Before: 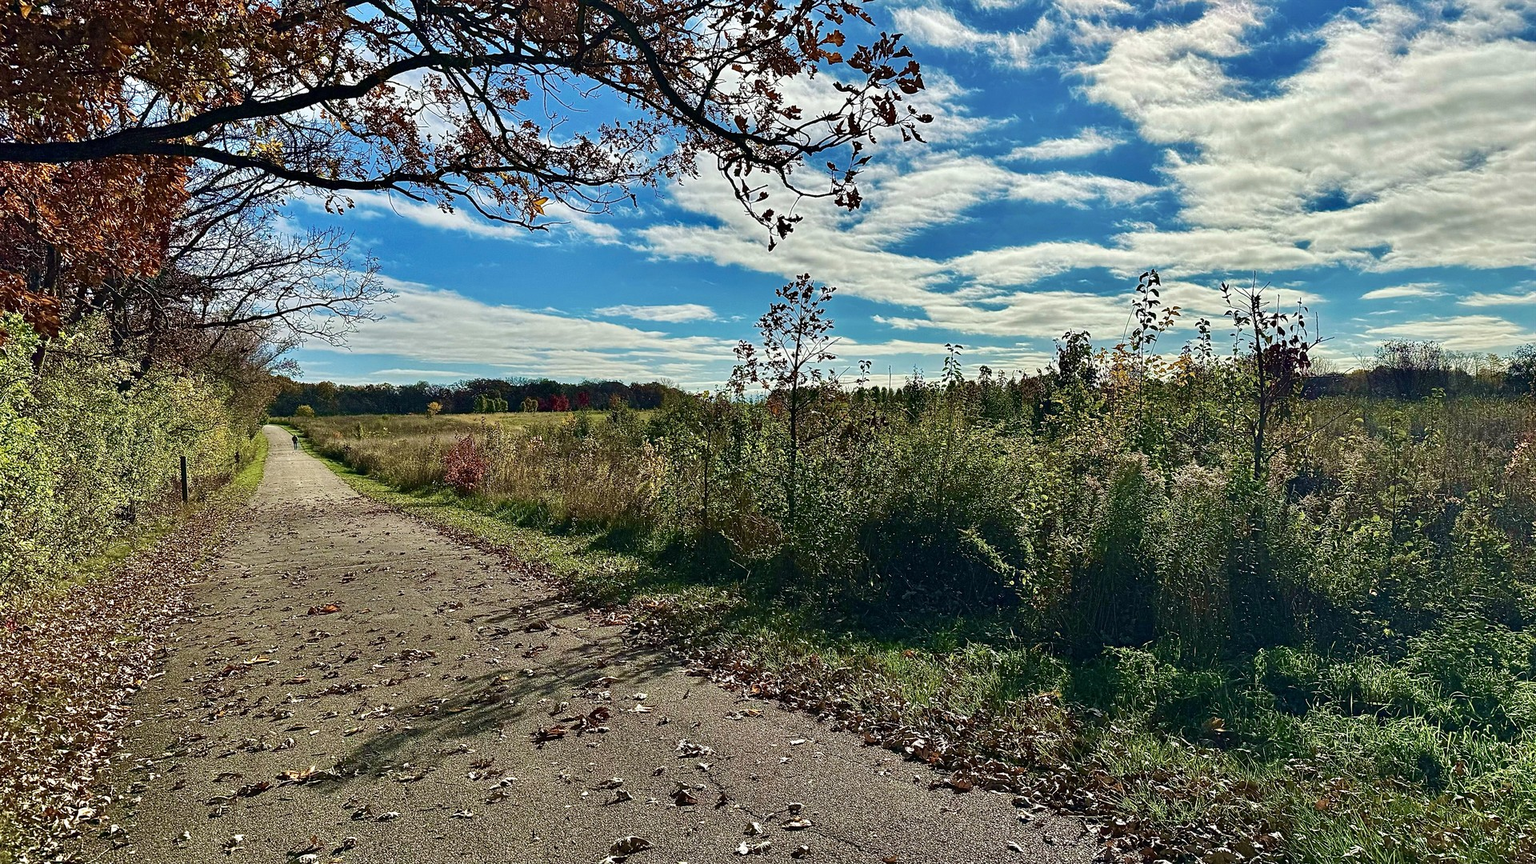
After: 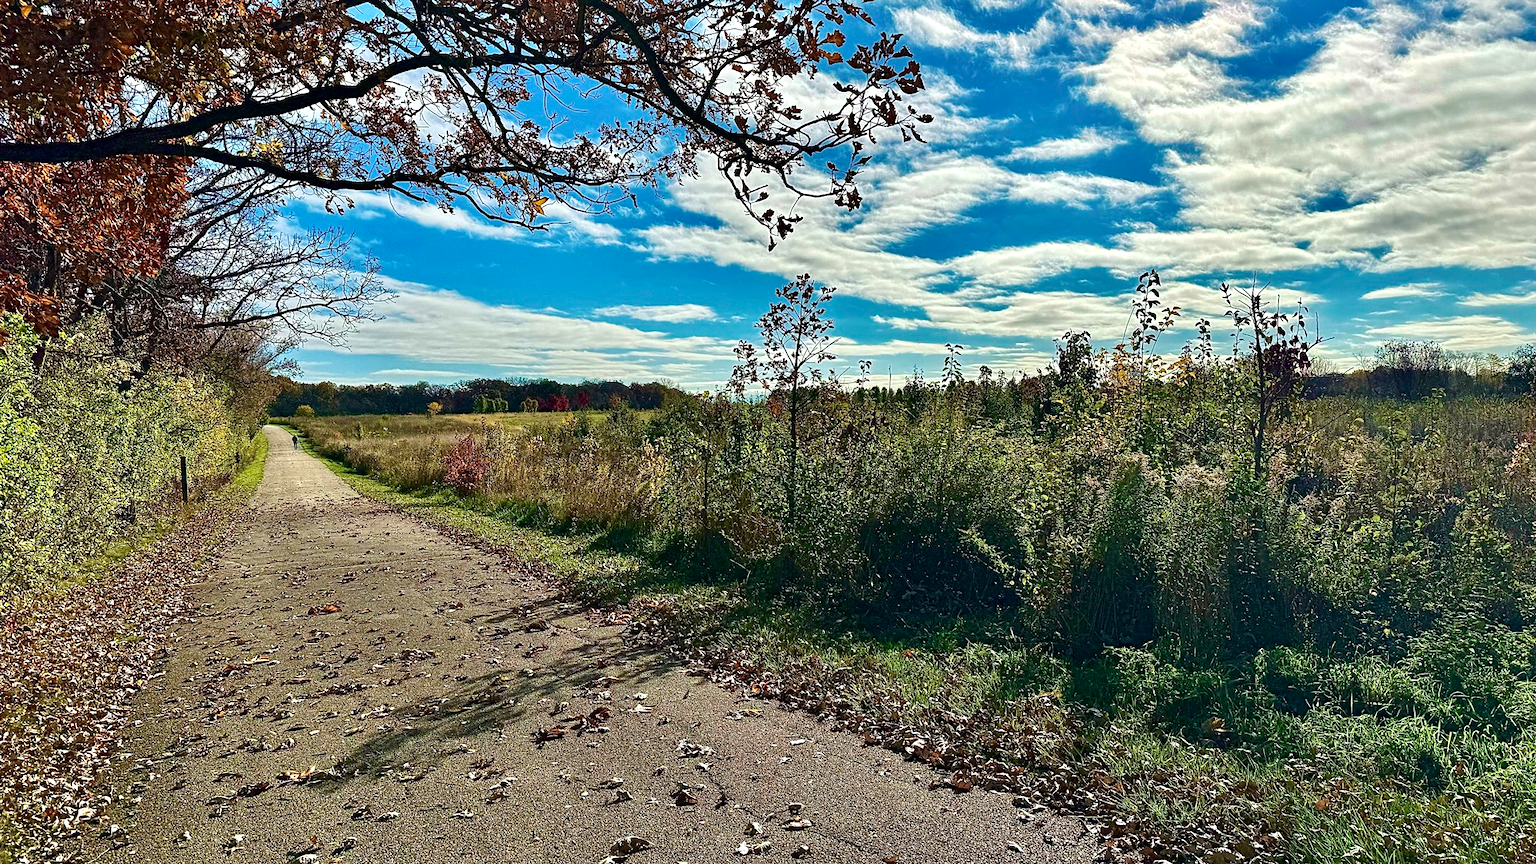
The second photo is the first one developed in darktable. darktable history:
local contrast: mode bilateral grid, contrast 19, coarseness 51, detail 119%, midtone range 0.2
exposure: exposure 0.202 EV, compensate exposure bias true, compensate highlight preservation false
